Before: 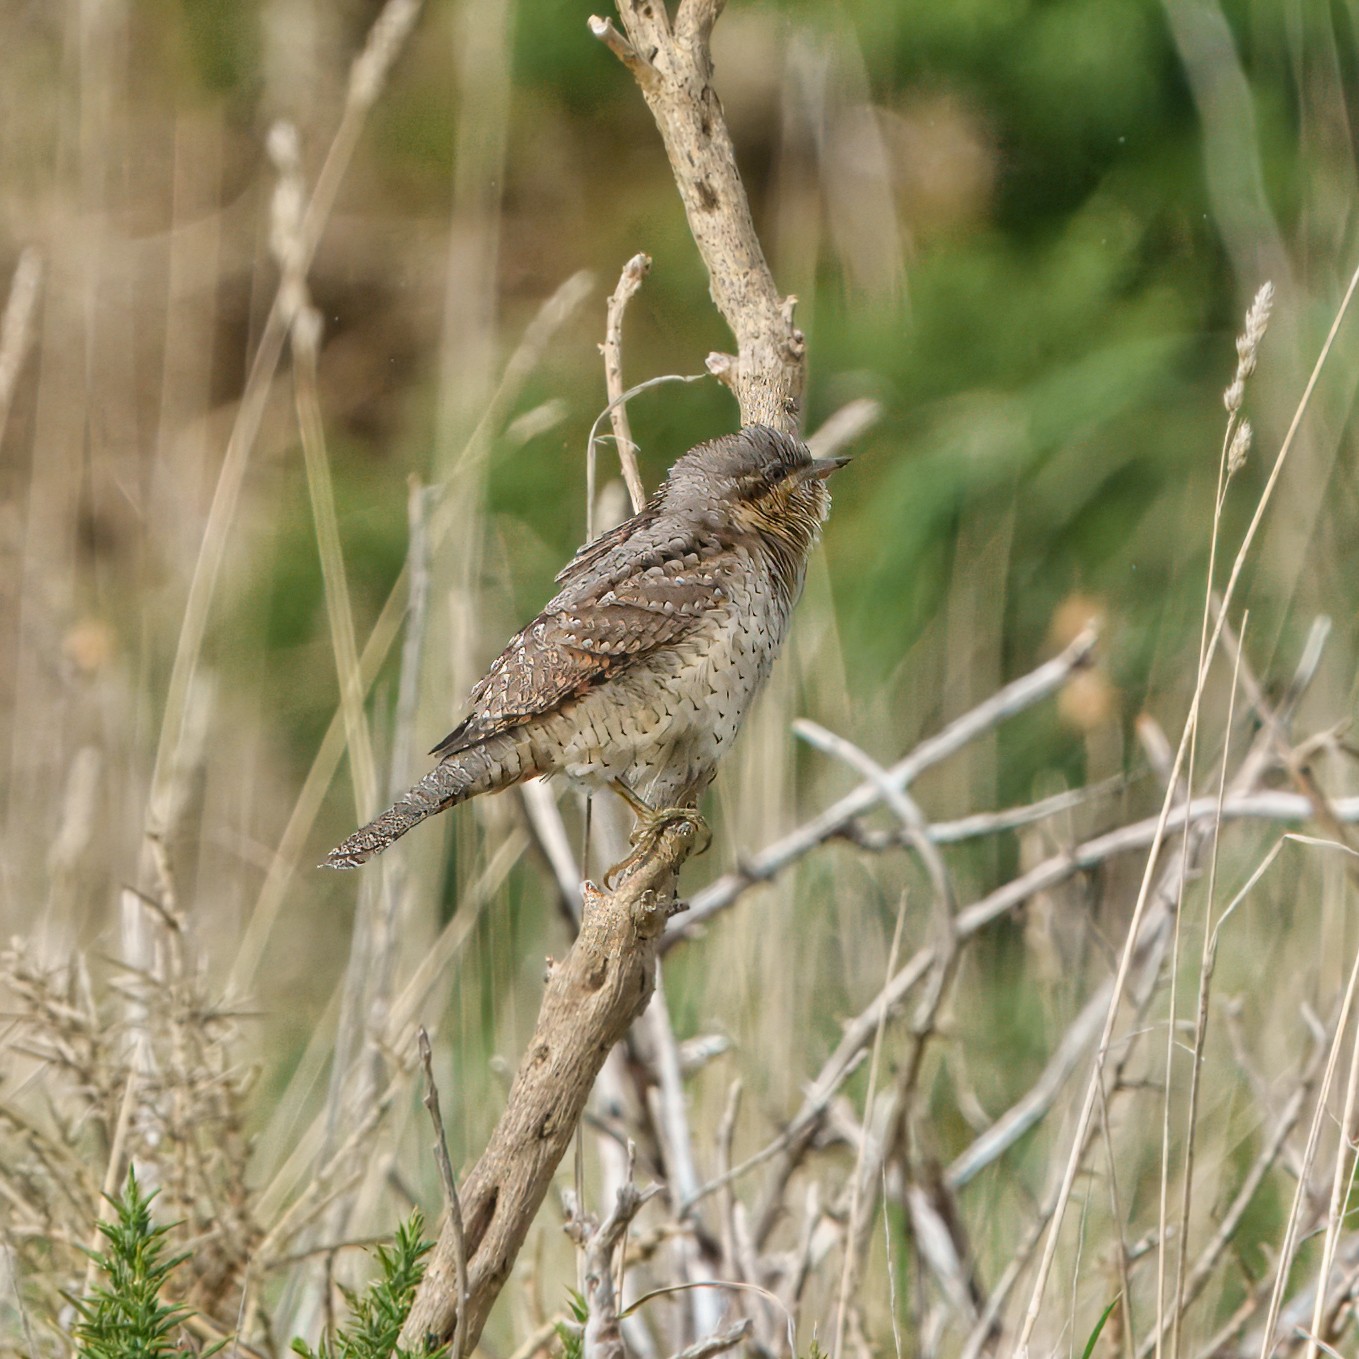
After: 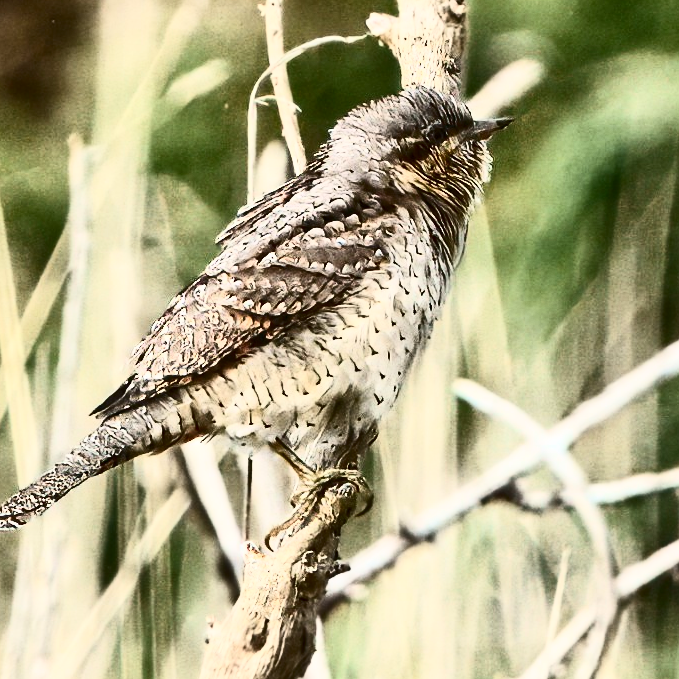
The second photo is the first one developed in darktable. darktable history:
crop: left 25%, top 25%, right 25%, bottom 25%
vibrance: on, module defaults
contrast brightness saturation: contrast 0.93, brightness 0.2
